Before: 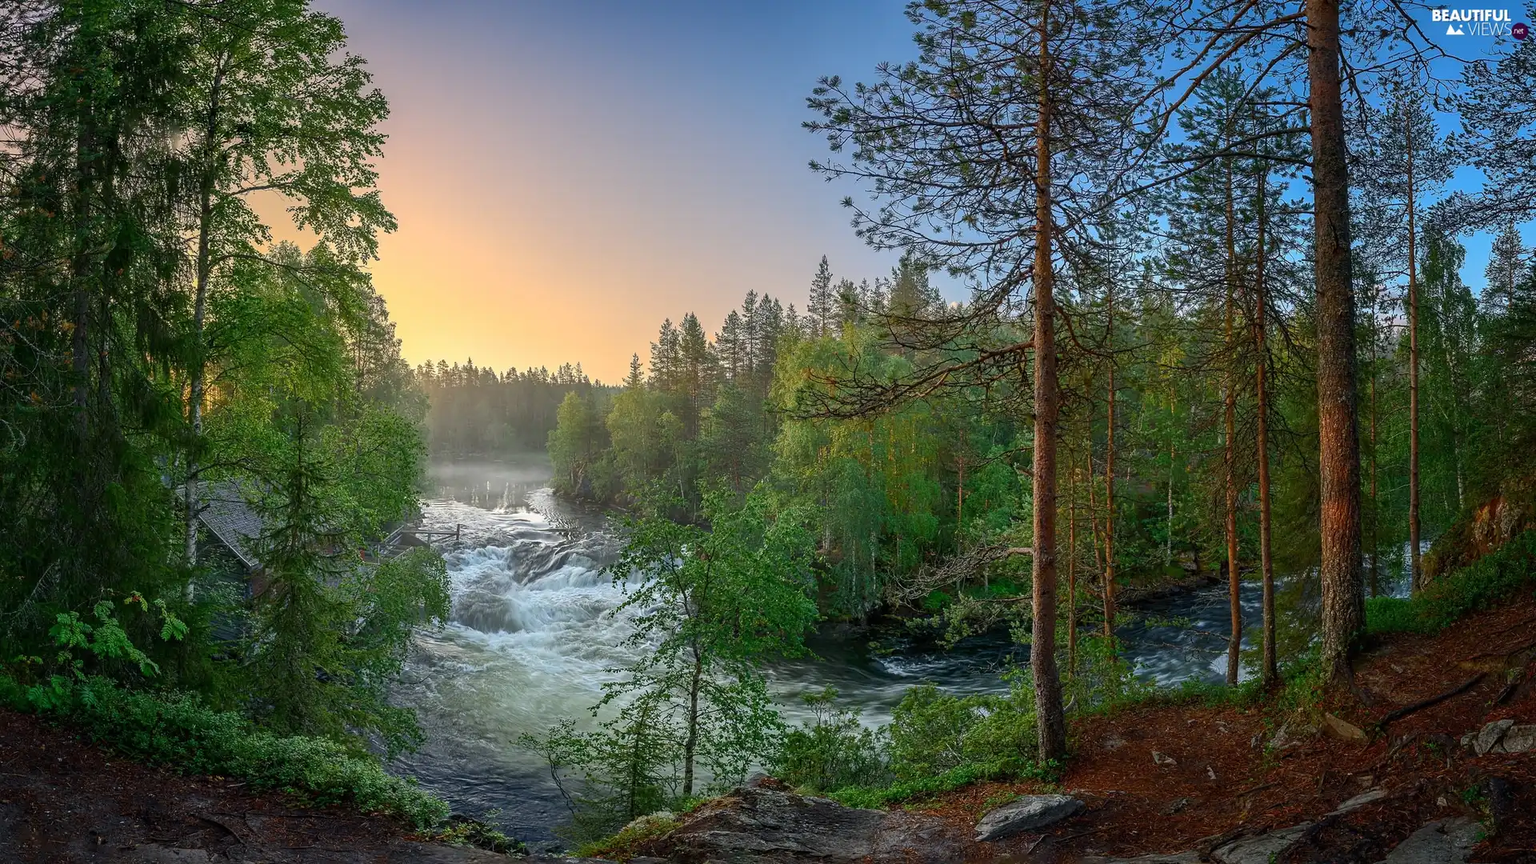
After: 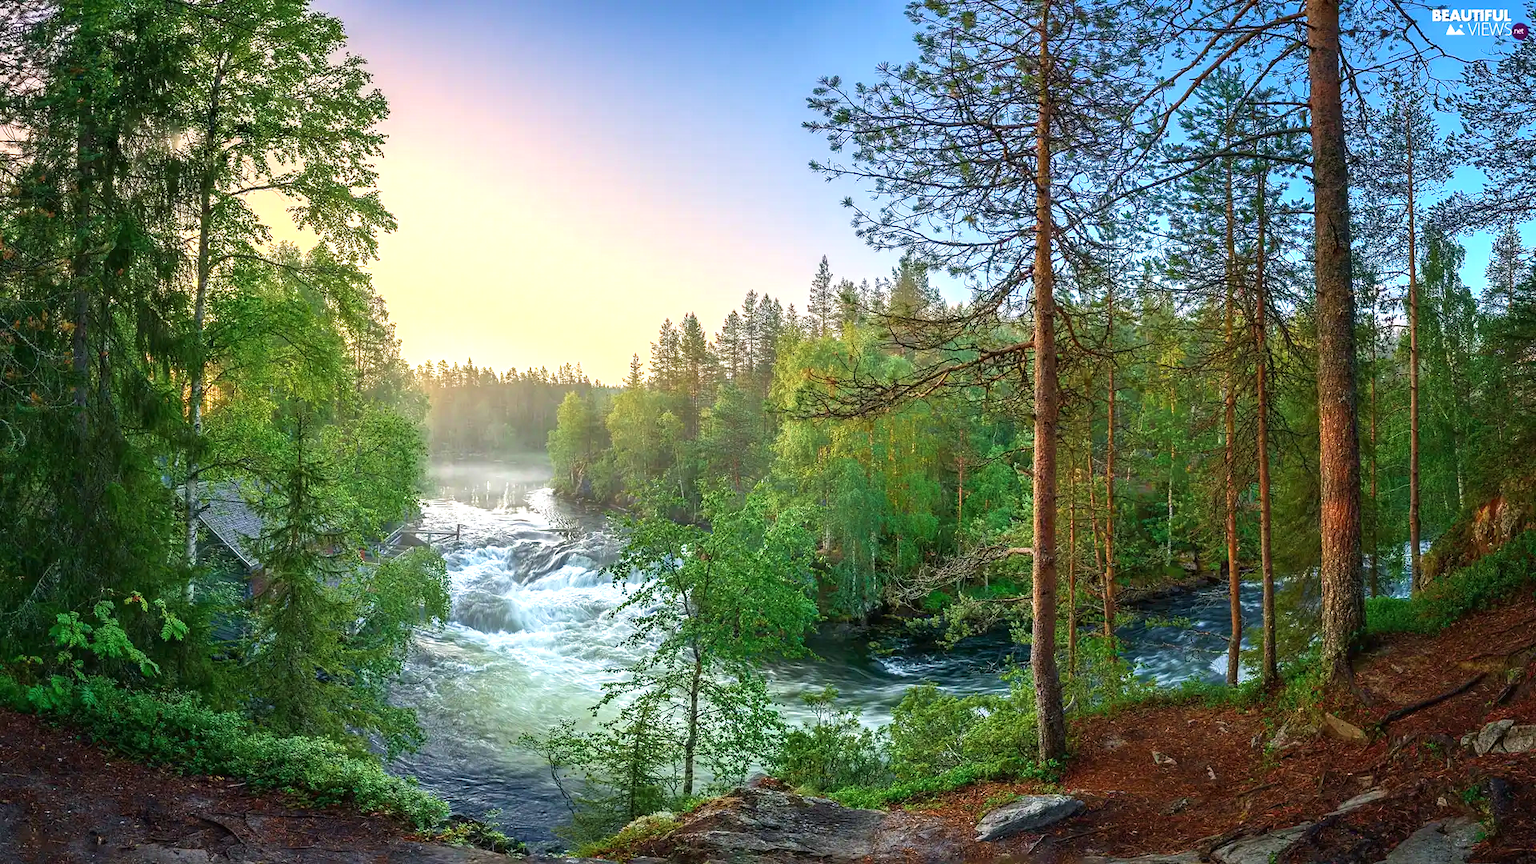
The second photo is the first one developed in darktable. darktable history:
velvia: strength 30%
exposure: black level correction 0, exposure 1 EV, compensate exposure bias true, compensate highlight preservation false
rgb levels: preserve colors max RGB
